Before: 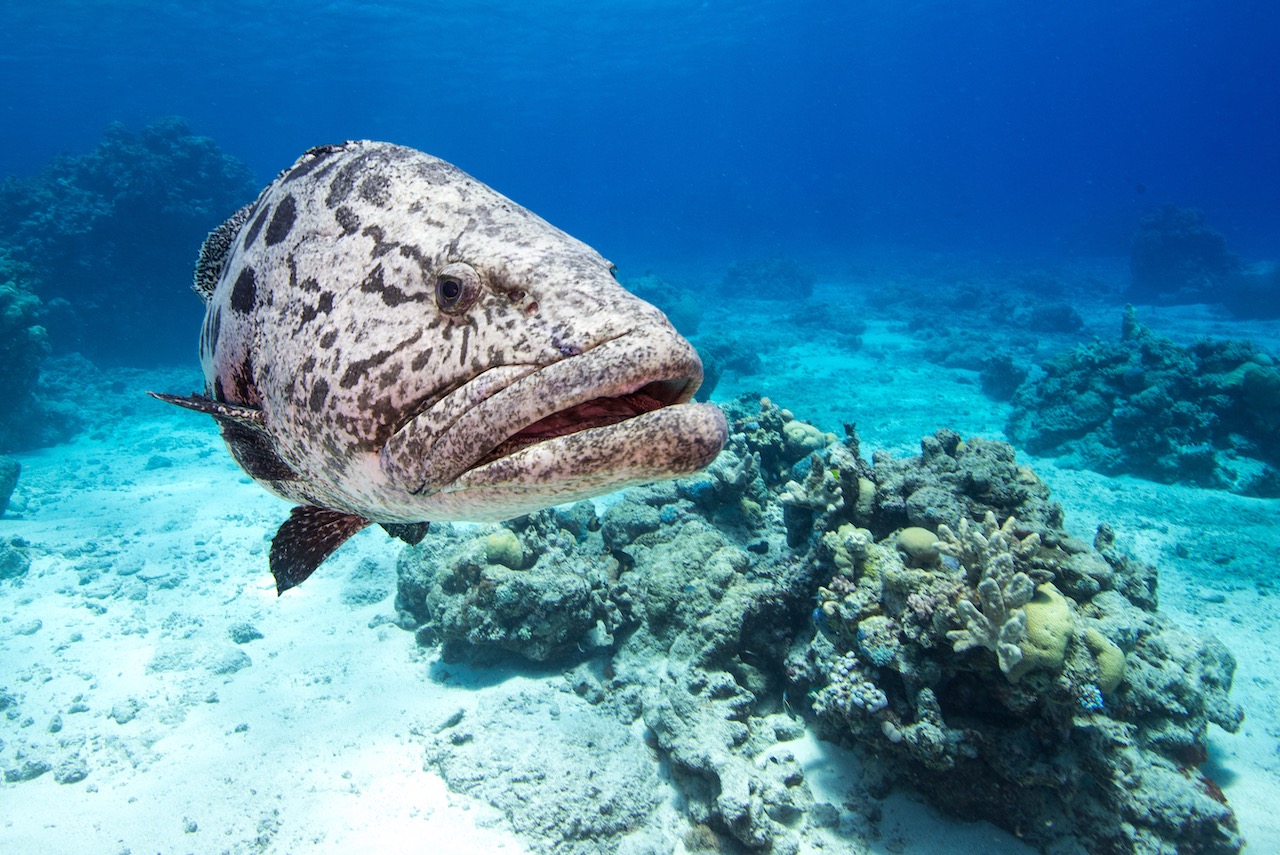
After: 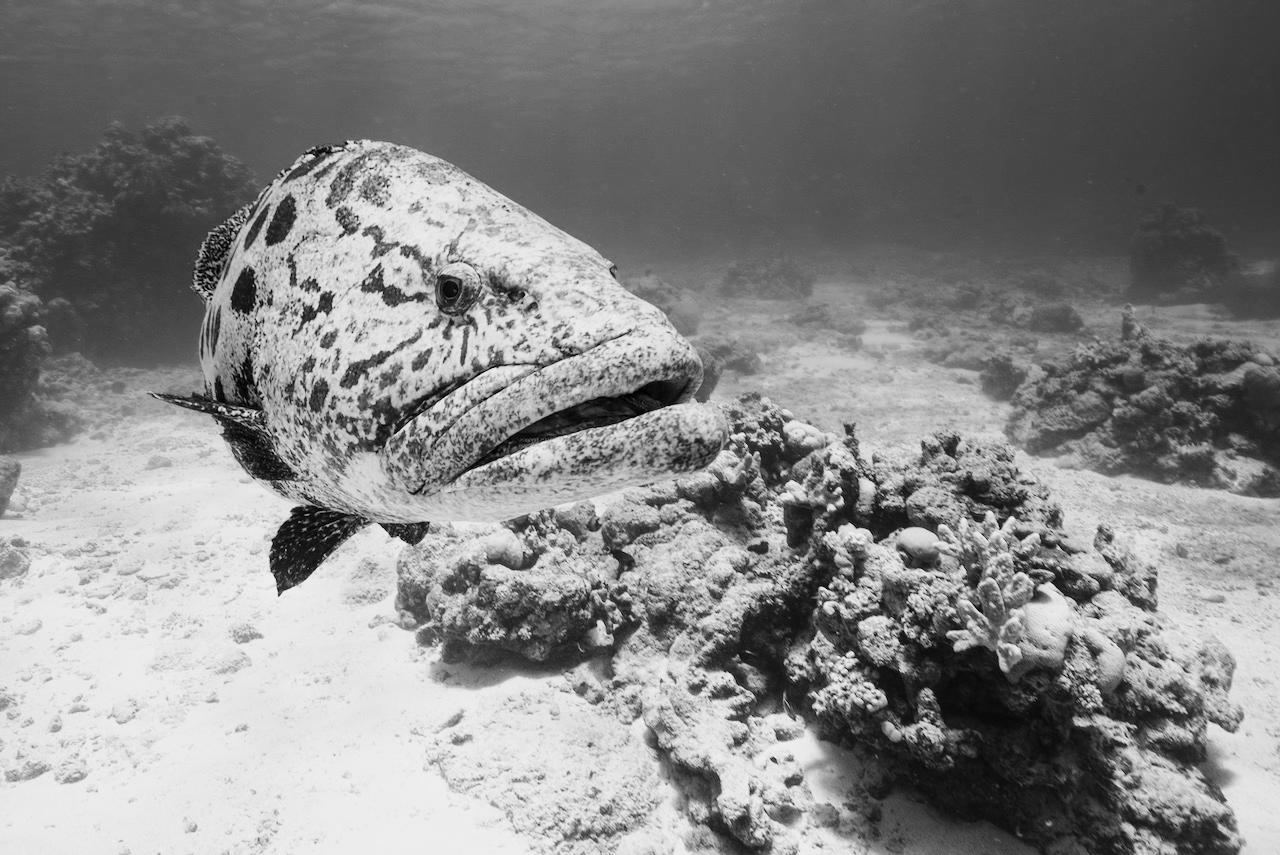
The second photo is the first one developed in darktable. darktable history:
monochrome: a -92.57, b 58.91
base curve: curves: ch0 [(0, 0) (0.032, 0.025) (0.121, 0.166) (0.206, 0.329) (0.605, 0.79) (1, 1)], preserve colors none
